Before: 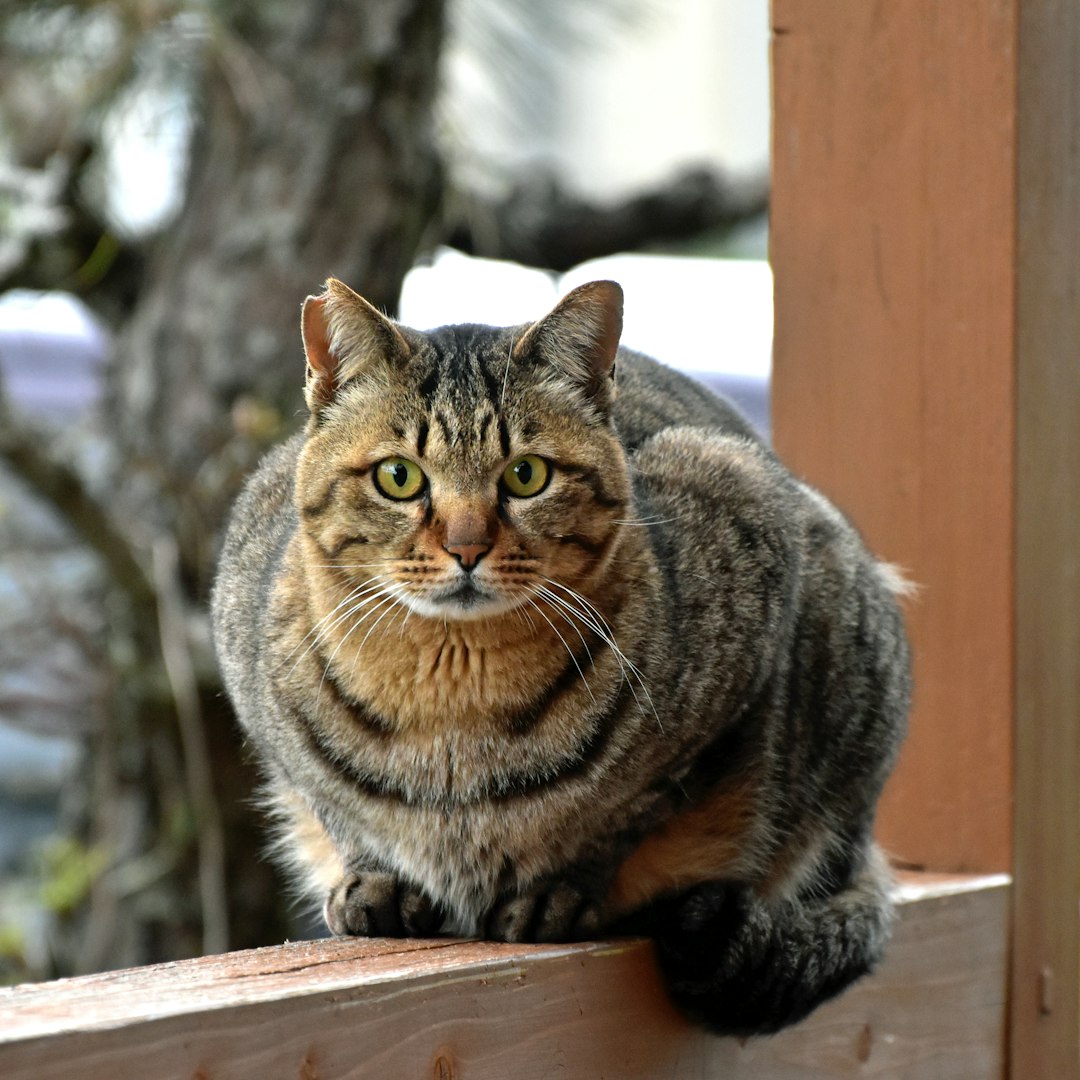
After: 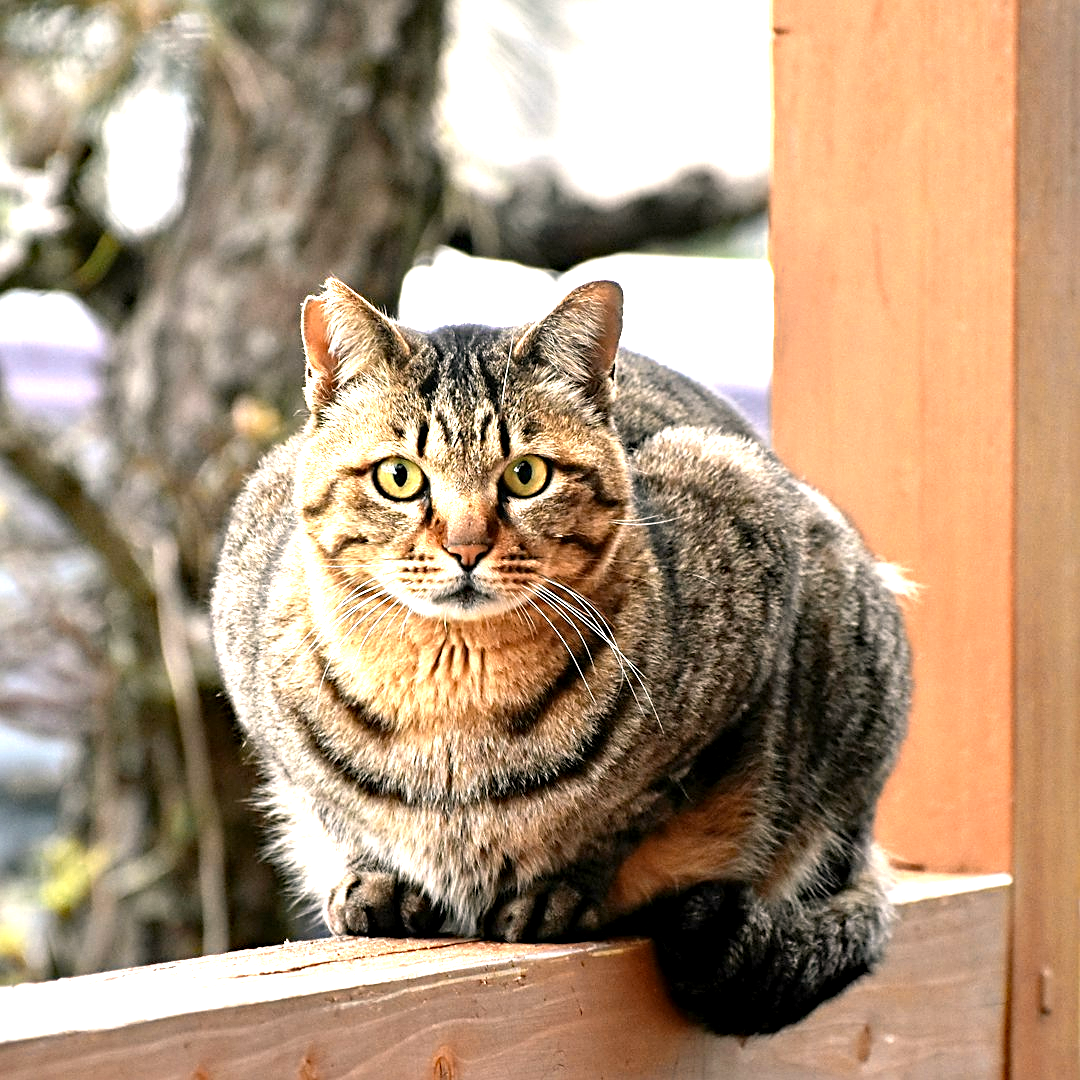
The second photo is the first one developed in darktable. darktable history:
color zones: curves: ch0 [(0.018, 0.548) (0.197, 0.654) (0.425, 0.447) (0.605, 0.658) (0.732, 0.579)]; ch1 [(0.105, 0.531) (0.224, 0.531) (0.386, 0.39) (0.618, 0.456) (0.732, 0.456) (0.956, 0.421)]; ch2 [(0.039, 0.583) (0.215, 0.465) (0.399, 0.544) (0.465, 0.548) (0.614, 0.447) (0.724, 0.43) (0.882, 0.623) (0.956, 0.632)]
sharpen: on, module defaults
exposure: black level correction 0.001, exposure 1 EV, compensate highlight preservation false
color correction: highlights a* 7.77, highlights b* 4.23
haze removal: compatibility mode true, adaptive false
